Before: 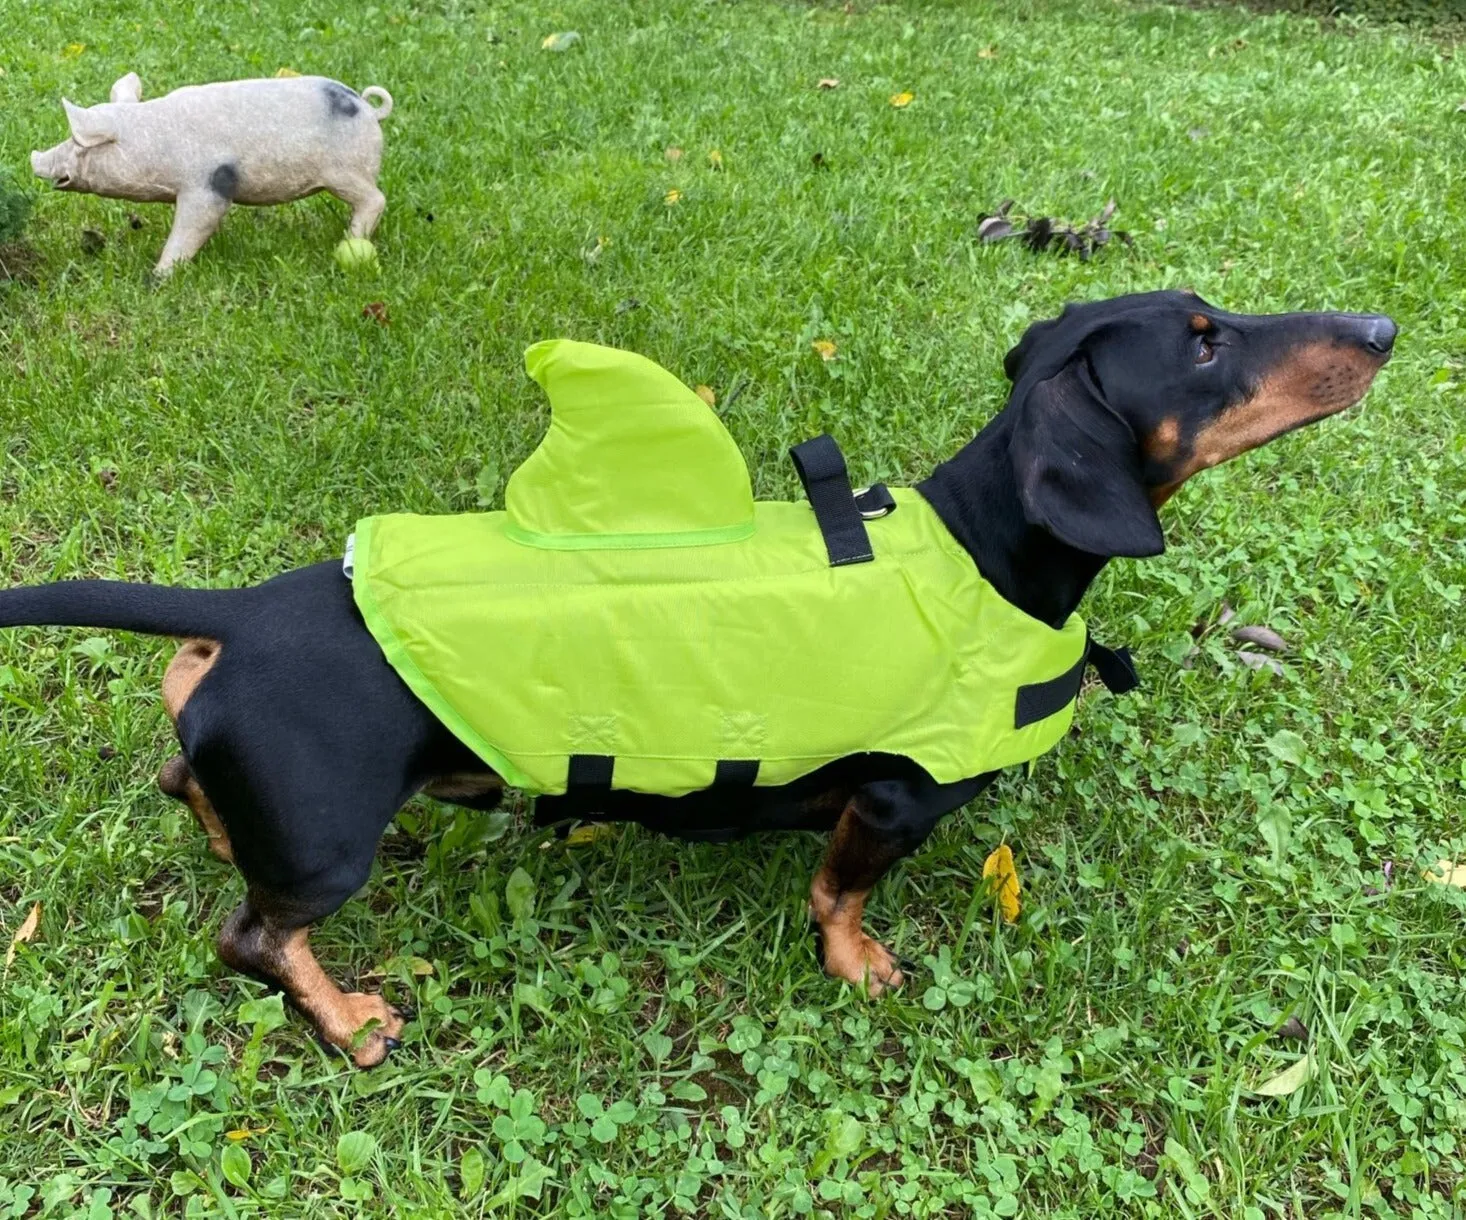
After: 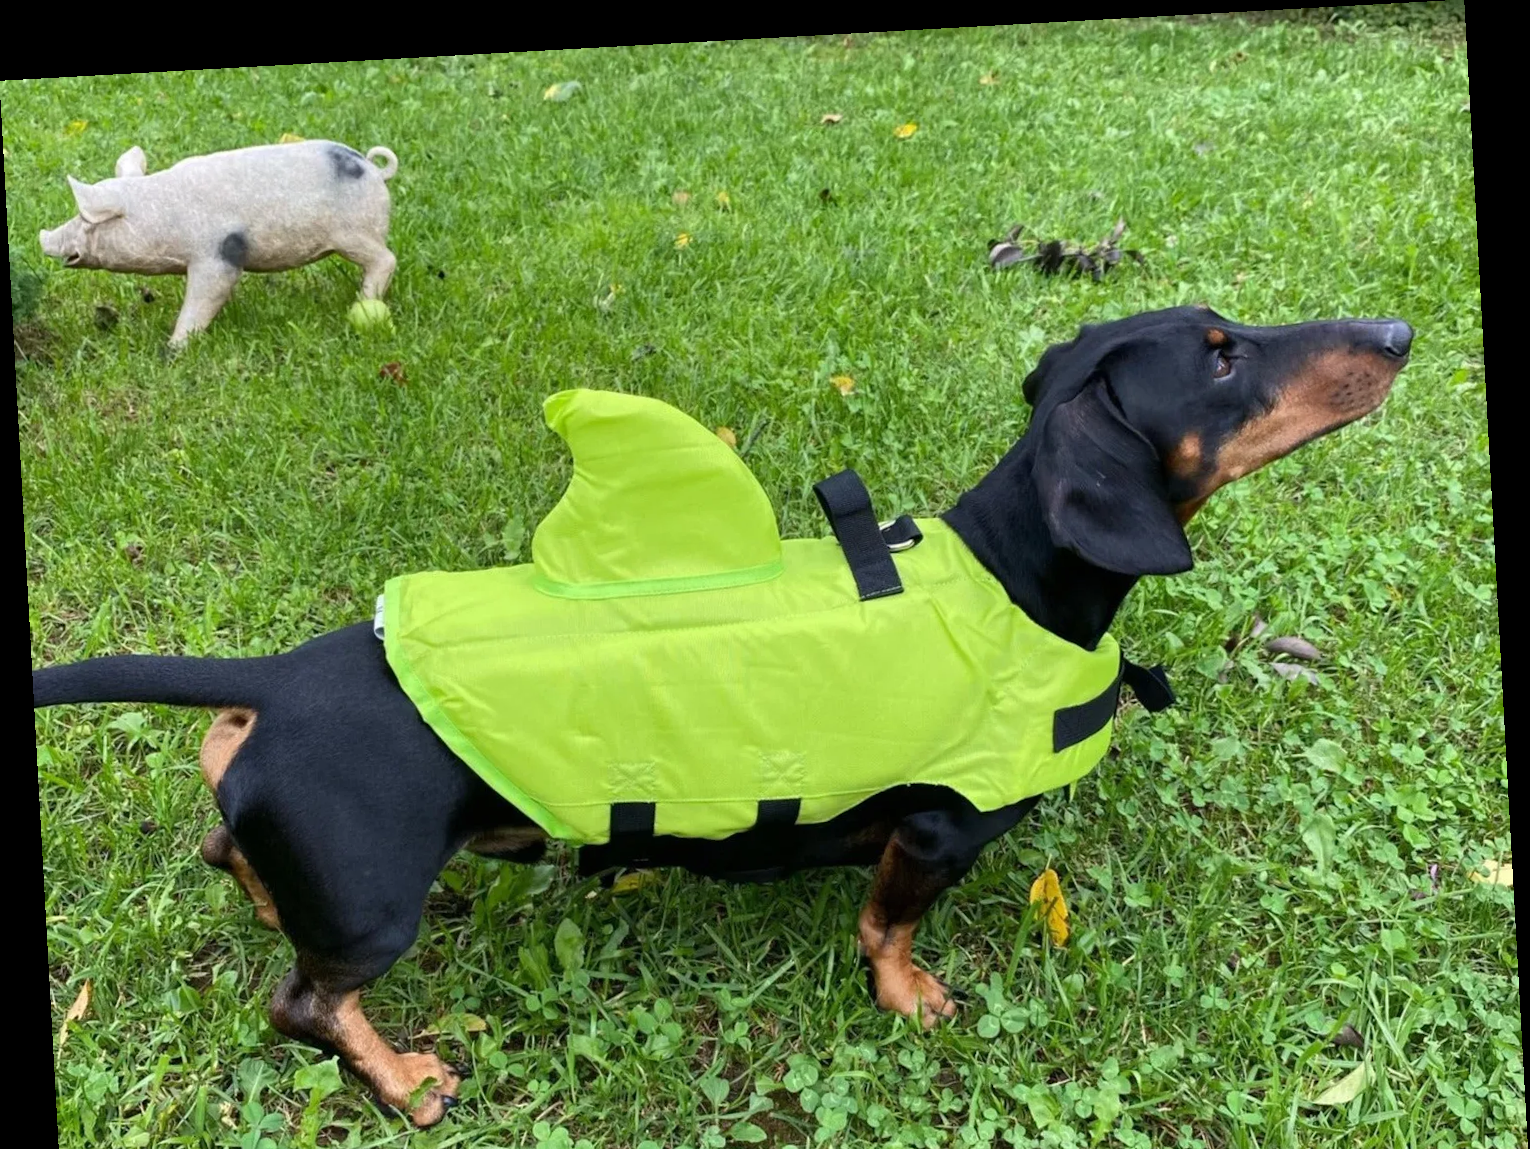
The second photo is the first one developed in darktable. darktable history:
rotate and perspective: rotation -3.18°, automatic cropping off
crop and rotate: top 0%, bottom 11.49%
